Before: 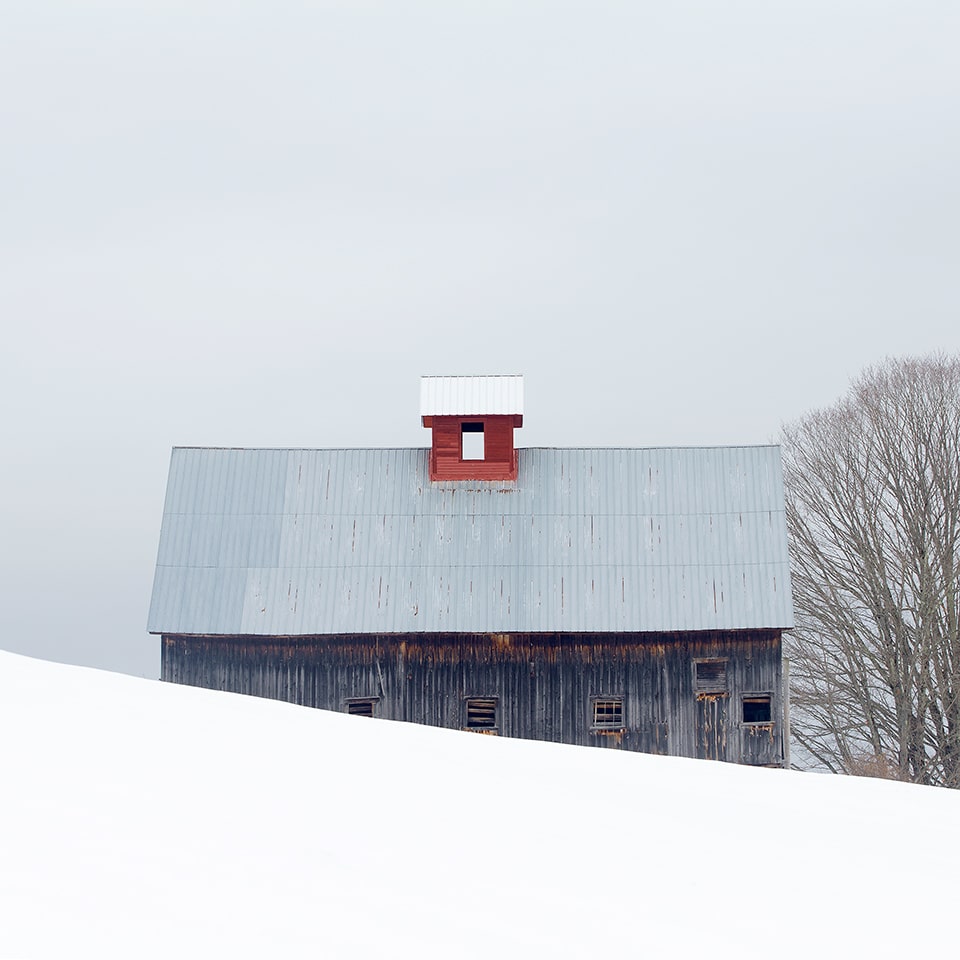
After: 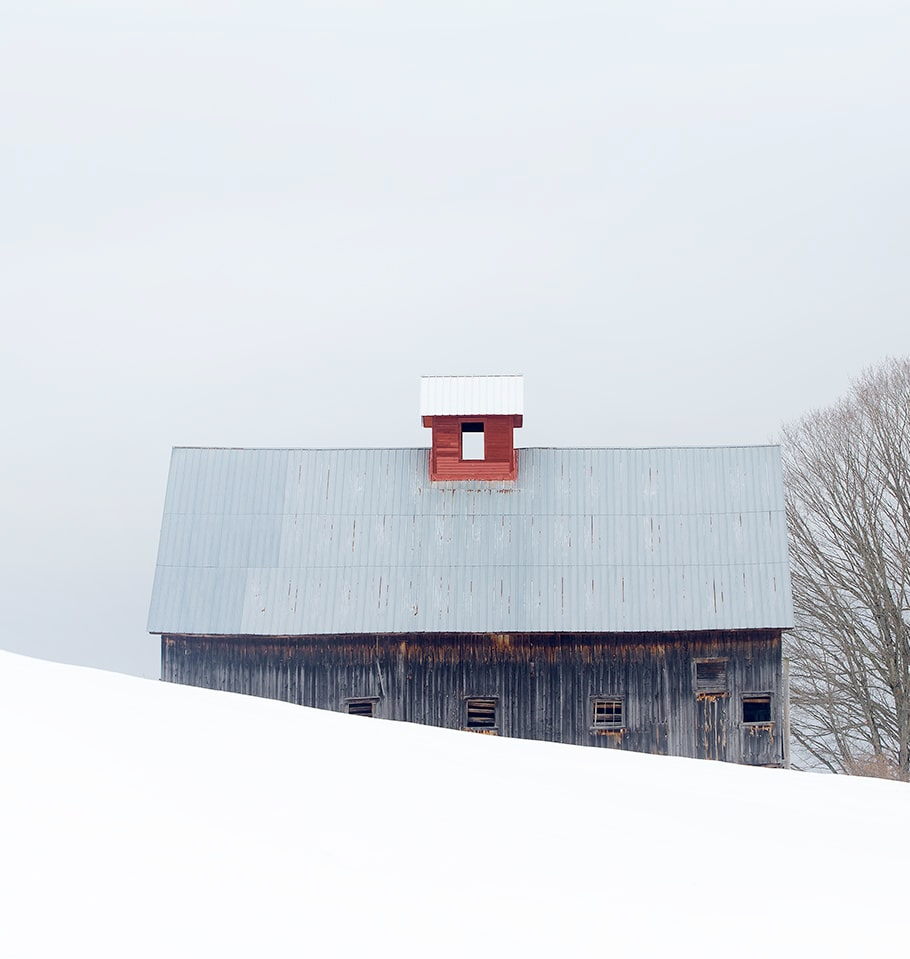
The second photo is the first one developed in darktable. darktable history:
crop and rotate: right 5.167%
shadows and highlights: shadows -70, highlights 35, soften with gaussian
